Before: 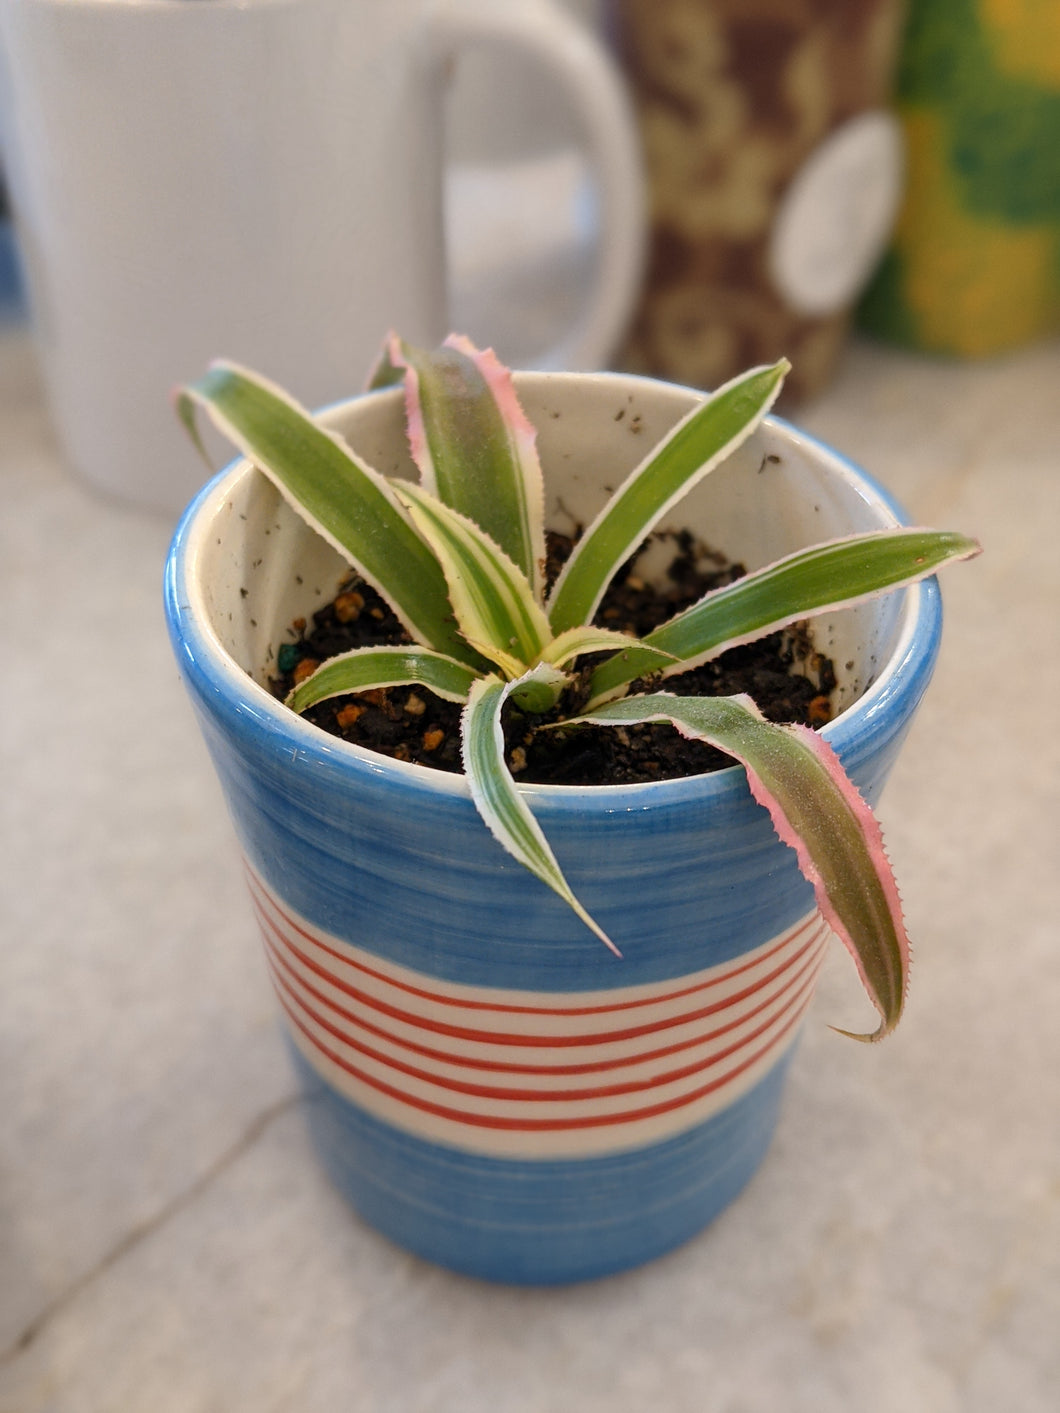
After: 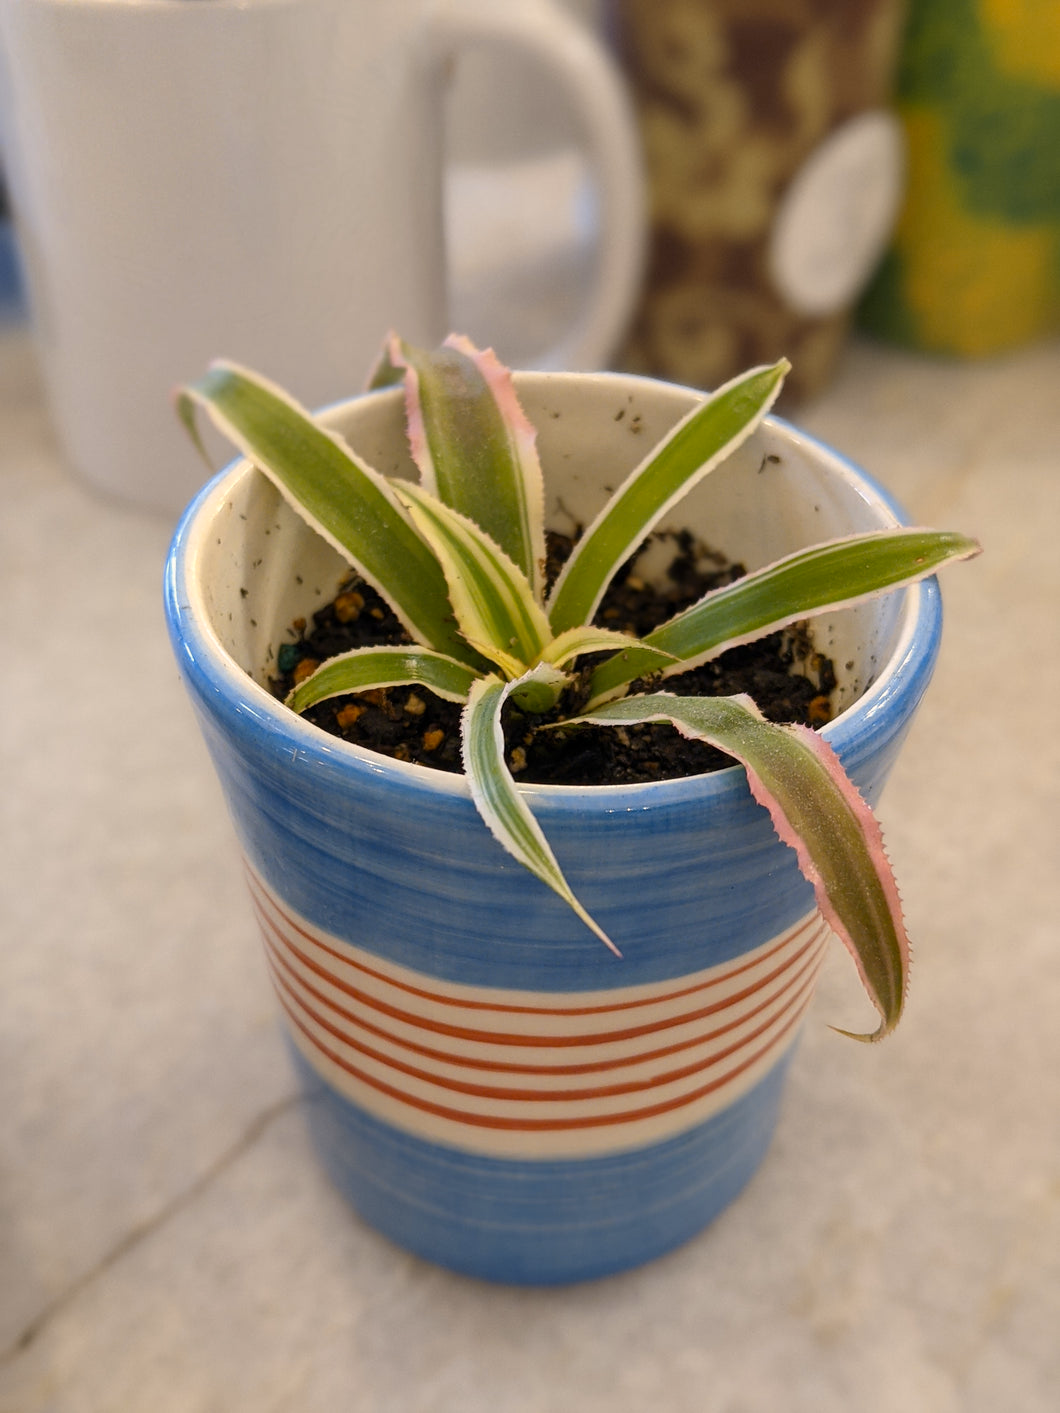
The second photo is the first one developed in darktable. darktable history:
color correction: highlights a* 3.84, highlights b* 5.07
color contrast: green-magenta contrast 0.8, blue-yellow contrast 1.1, unbound 0
